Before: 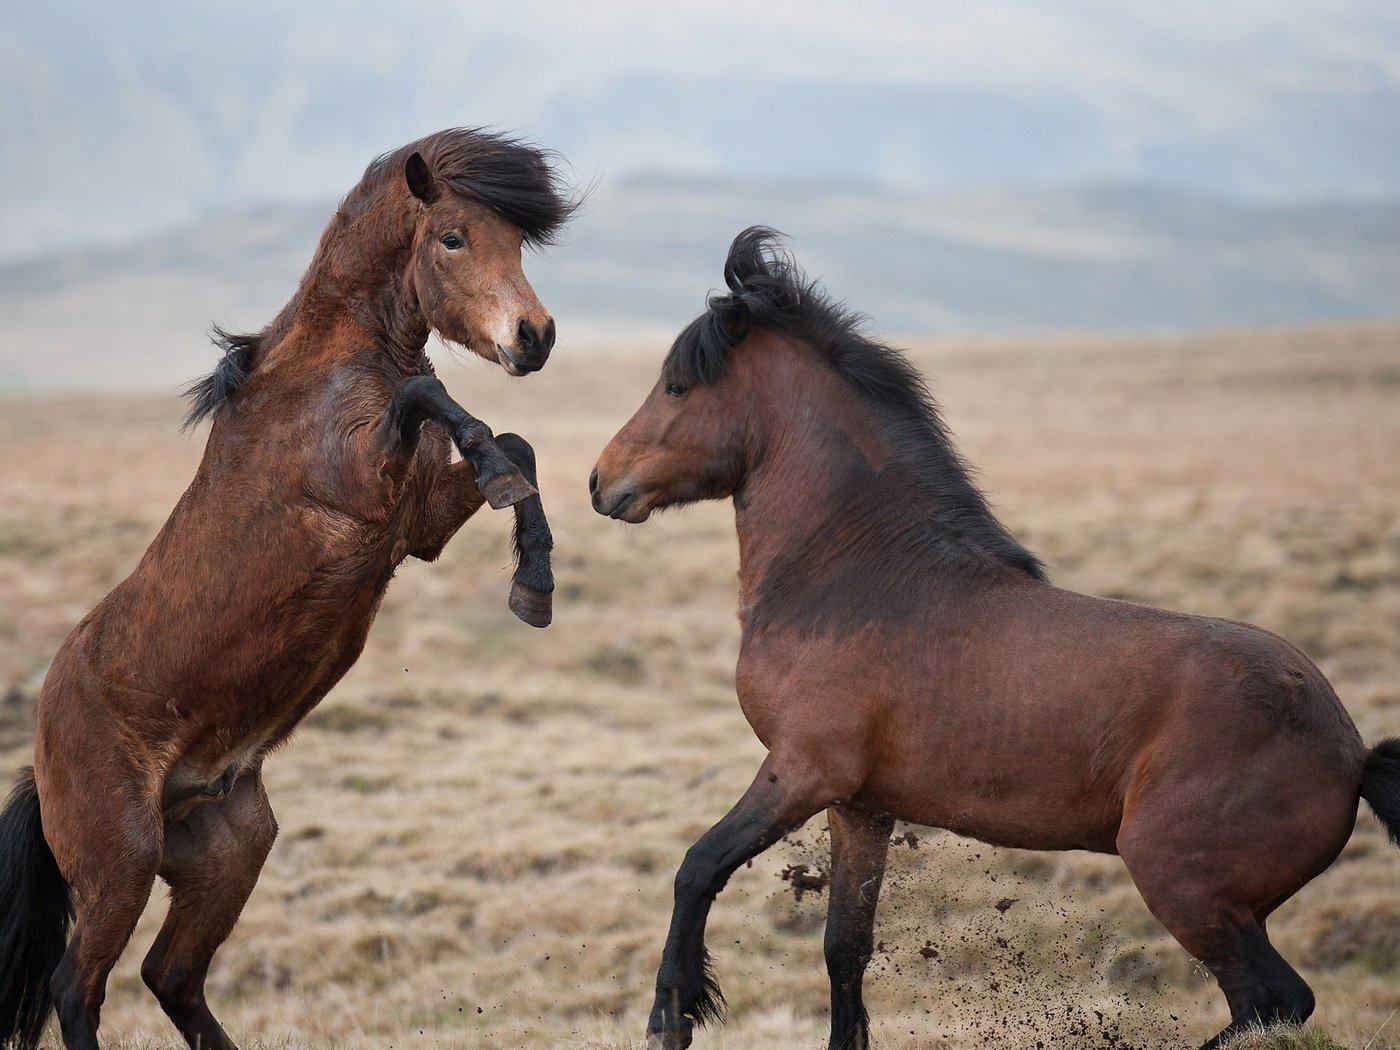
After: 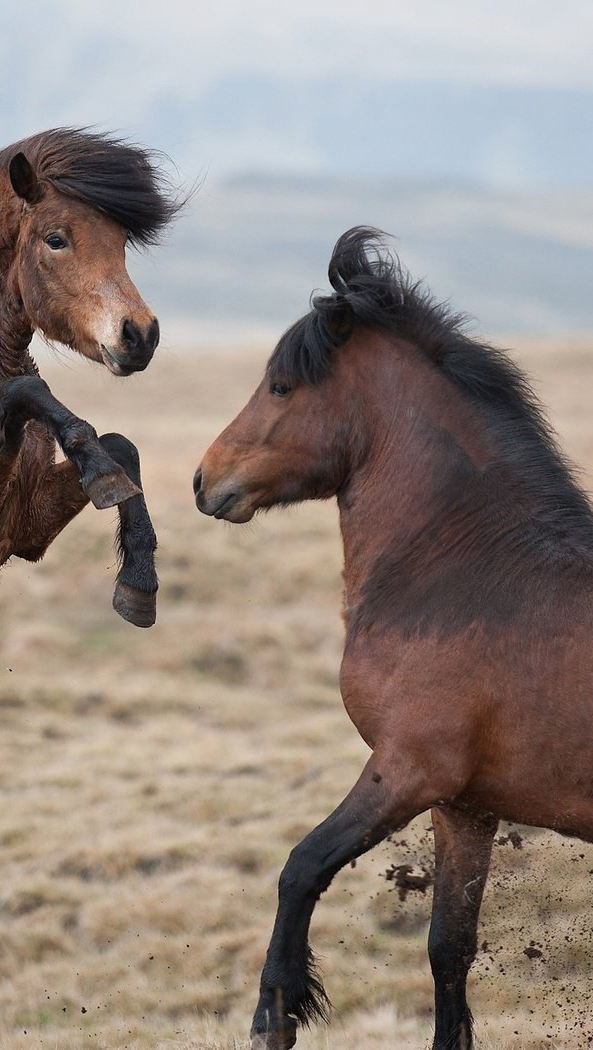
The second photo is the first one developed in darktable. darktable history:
crop: left 28.351%, right 29.248%
